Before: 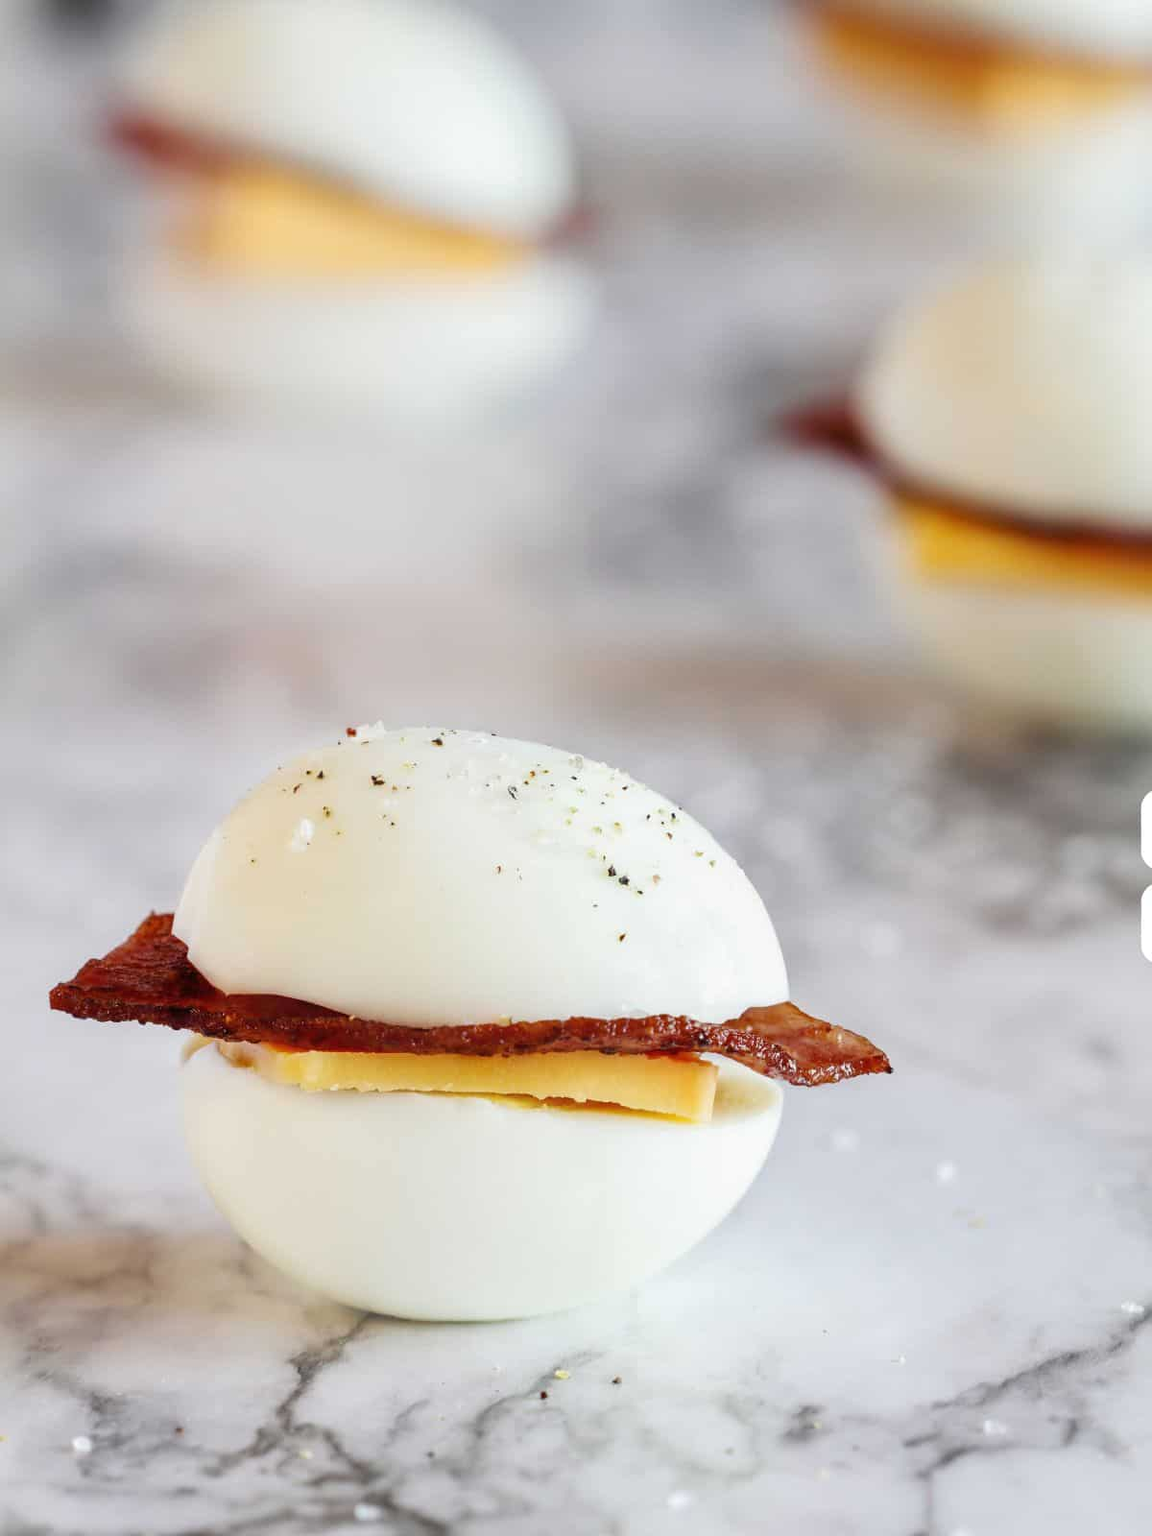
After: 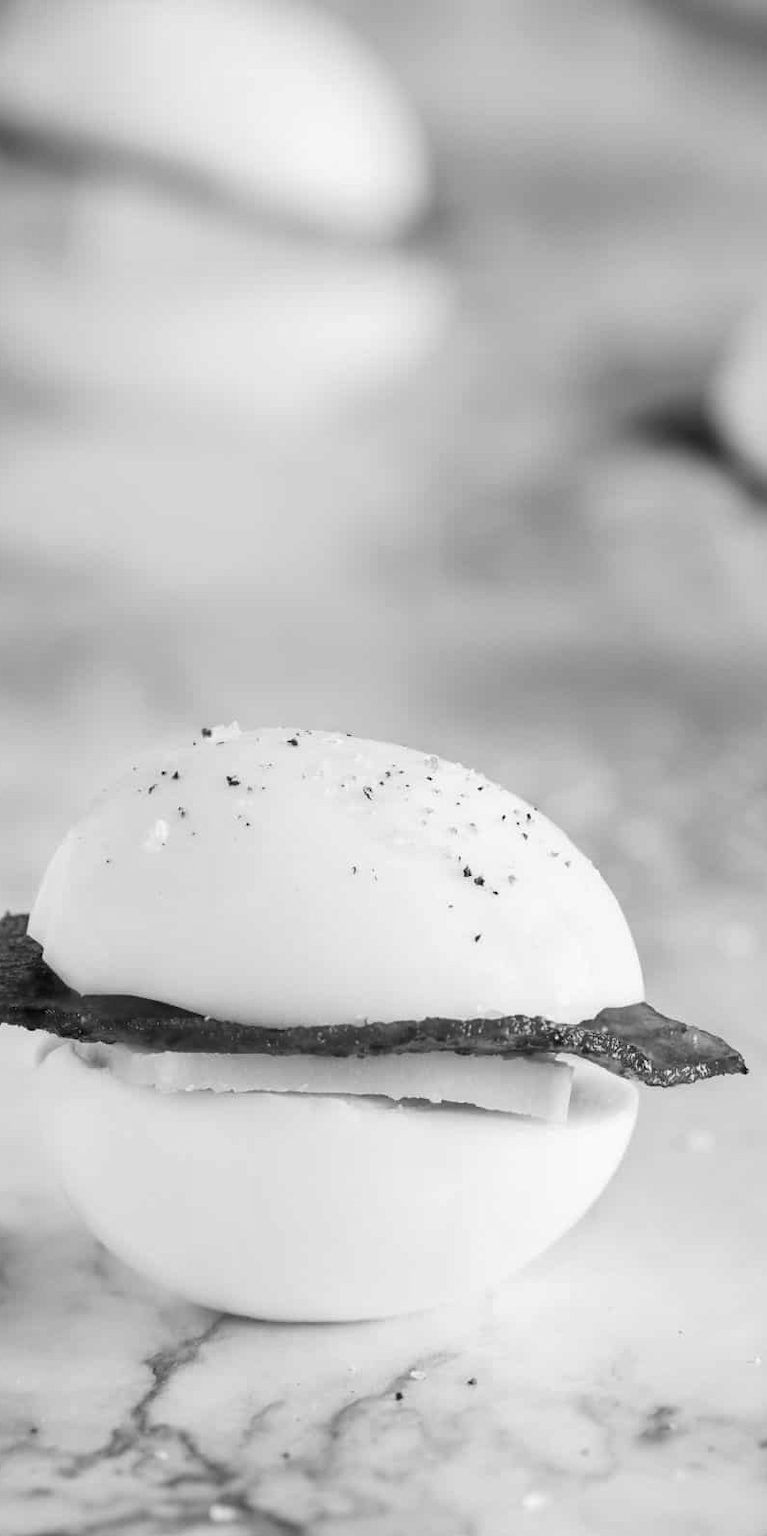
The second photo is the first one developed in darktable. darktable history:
crop and rotate: left 12.648%, right 20.685%
monochrome: on, module defaults
